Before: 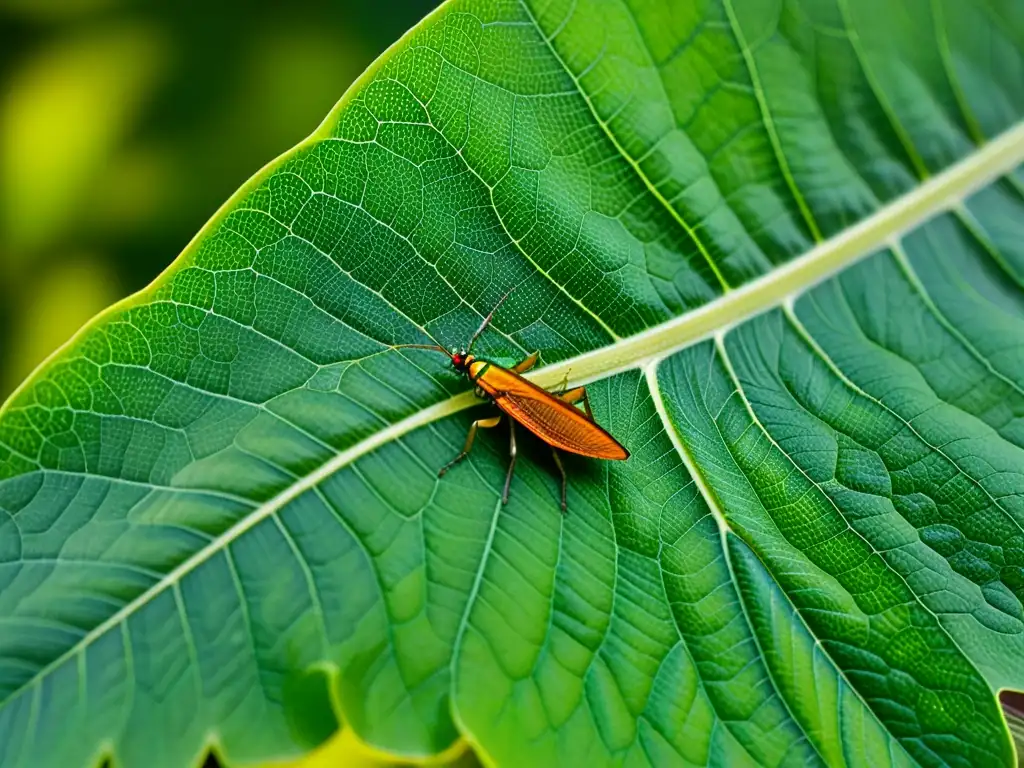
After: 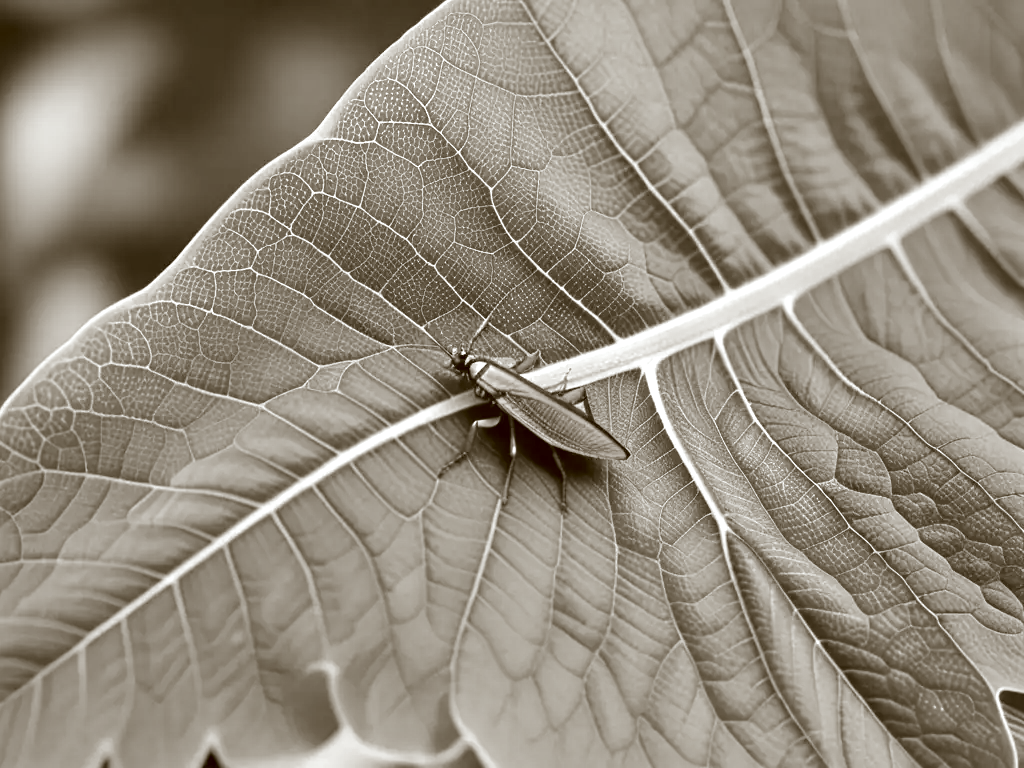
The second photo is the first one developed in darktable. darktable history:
color correction: highlights a* -0.601, highlights b* 0.165, shadows a* 4.83, shadows b* 20.41
contrast brightness saturation: saturation -0.995
color balance rgb: highlights gain › luminance 7.498%, highlights gain › chroma 0.909%, highlights gain › hue 49.01°, linear chroma grading › global chroma 8.745%, perceptual saturation grading › global saturation 25.198%, perceptual brilliance grading › global brilliance 9.845%, perceptual brilliance grading › shadows 14.274%
